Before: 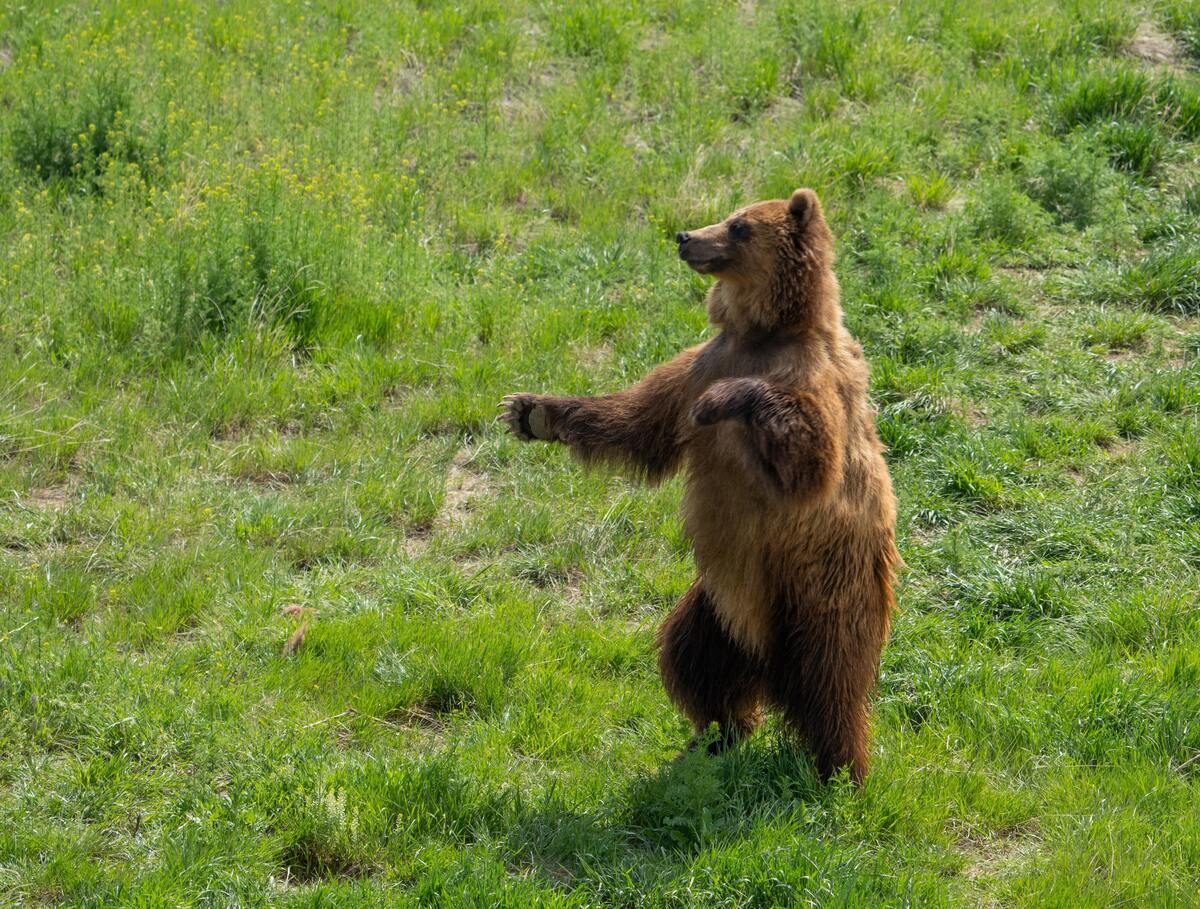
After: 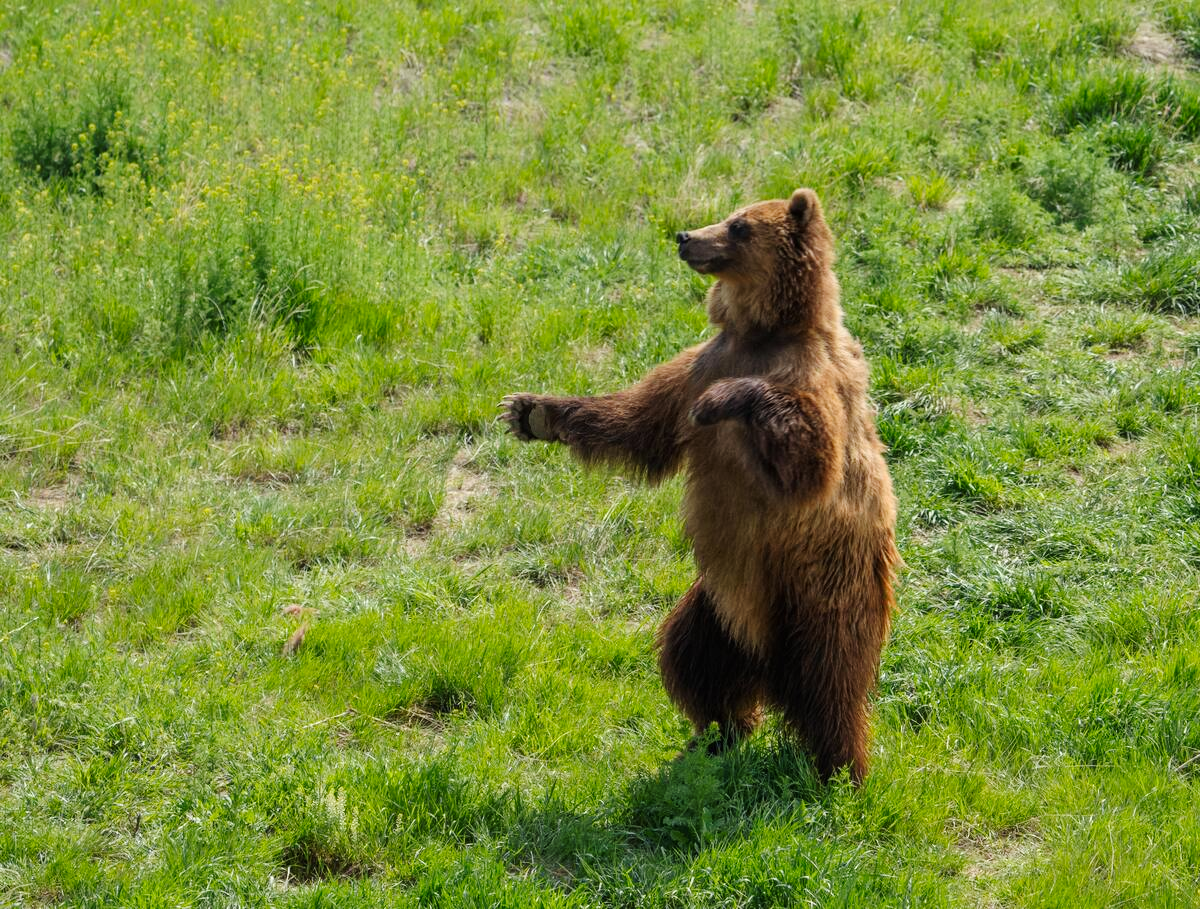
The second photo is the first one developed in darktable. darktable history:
tone curve: curves: ch0 [(0, 0.003) (0.117, 0.101) (0.257, 0.246) (0.408, 0.432) (0.611, 0.653) (0.824, 0.846) (1, 1)]; ch1 [(0, 0) (0.227, 0.197) (0.405, 0.421) (0.501, 0.501) (0.522, 0.53) (0.563, 0.572) (0.589, 0.611) (0.699, 0.709) (0.976, 0.992)]; ch2 [(0, 0) (0.208, 0.176) (0.377, 0.38) (0.5, 0.5) (0.537, 0.534) (0.571, 0.576) (0.681, 0.746) (1, 1)], preserve colors none
